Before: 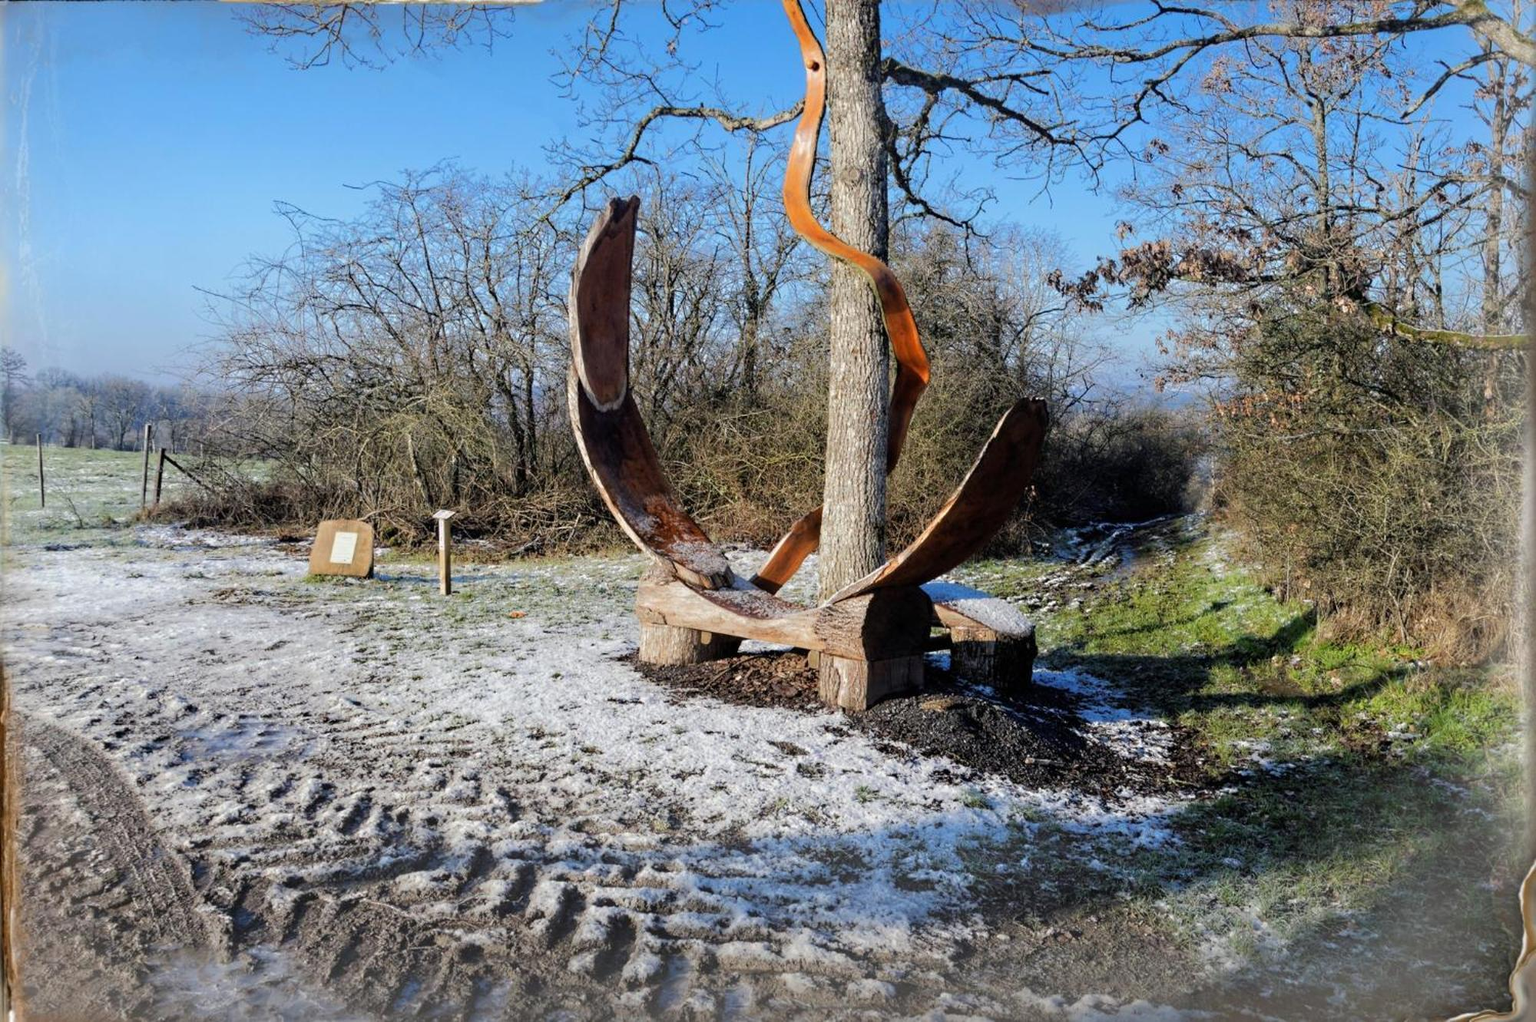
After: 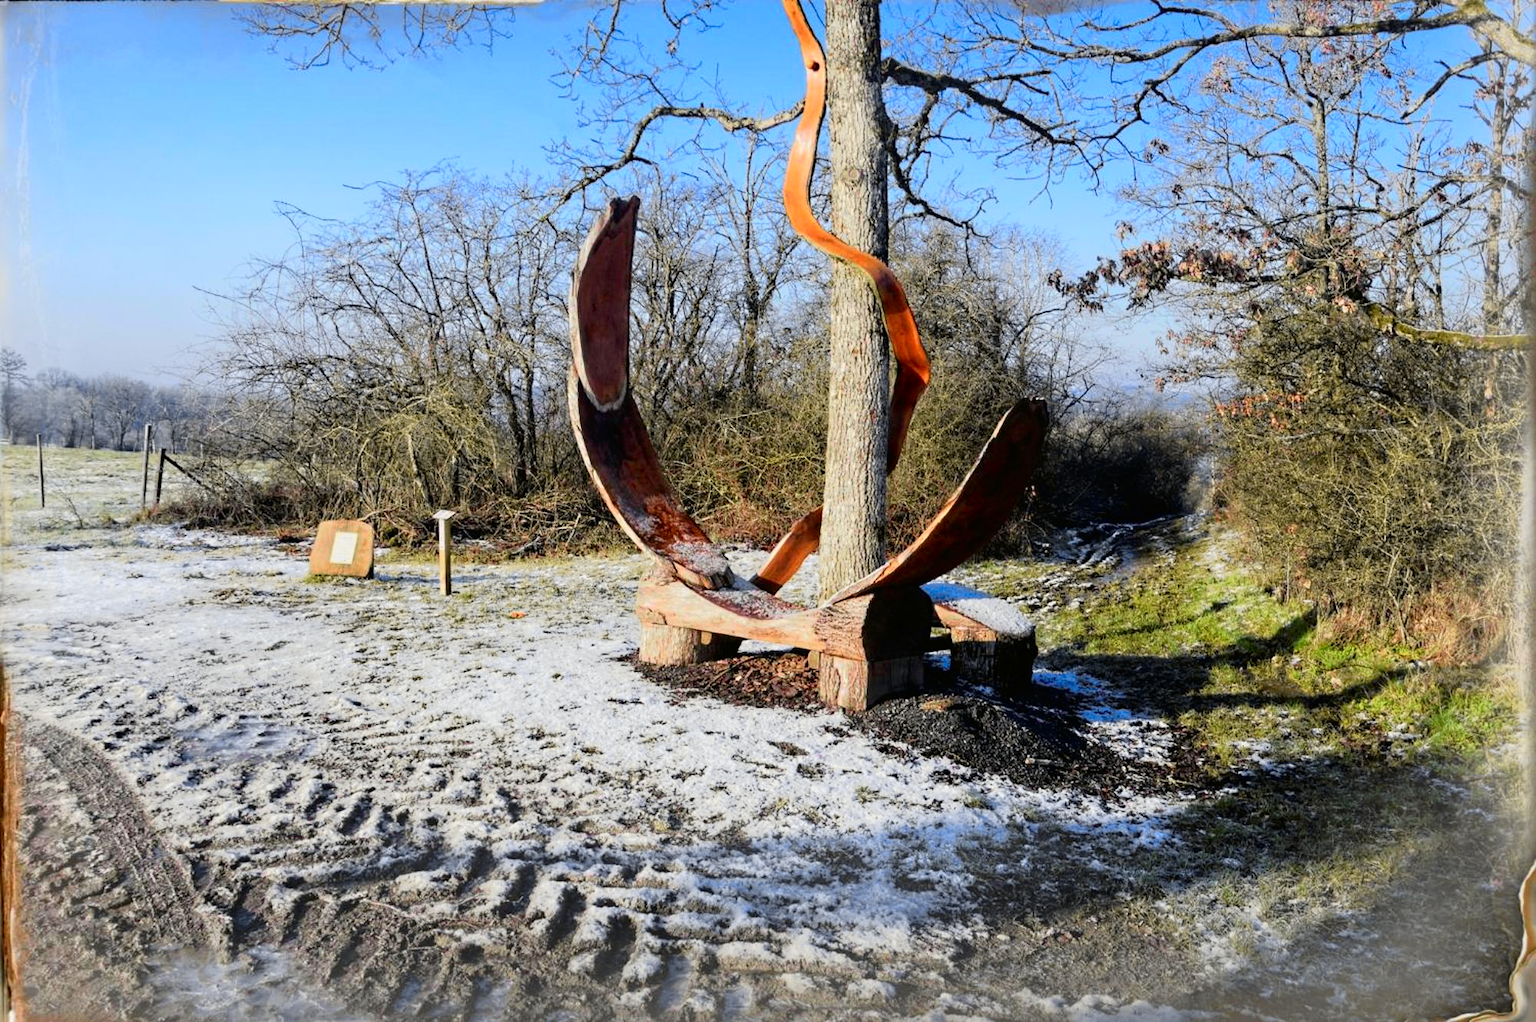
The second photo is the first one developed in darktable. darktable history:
tone curve: curves: ch0 [(0, 0.006) (0.037, 0.022) (0.123, 0.105) (0.19, 0.173) (0.277, 0.279) (0.474, 0.517) (0.597, 0.662) (0.687, 0.774) (0.855, 0.891) (1, 0.982)]; ch1 [(0, 0) (0.243, 0.245) (0.422, 0.415) (0.493, 0.498) (0.508, 0.503) (0.531, 0.55) (0.551, 0.582) (0.626, 0.672) (0.694, 0.732) (1, 1)]; ch2 [(0, 0) (0.249, 0.216) (0.356, 0.329) (0.424, 0.442) (0.476, 0.477) (0.498, 0.503) (0.517, 0.524) (0.532, 0.547) (0.562, 0.592) (0.614, 0.657) (0.706, 0.748) (0.808, 0.809) (0.991, 0.968)], color space Lab, independent channels, preserve colors none
